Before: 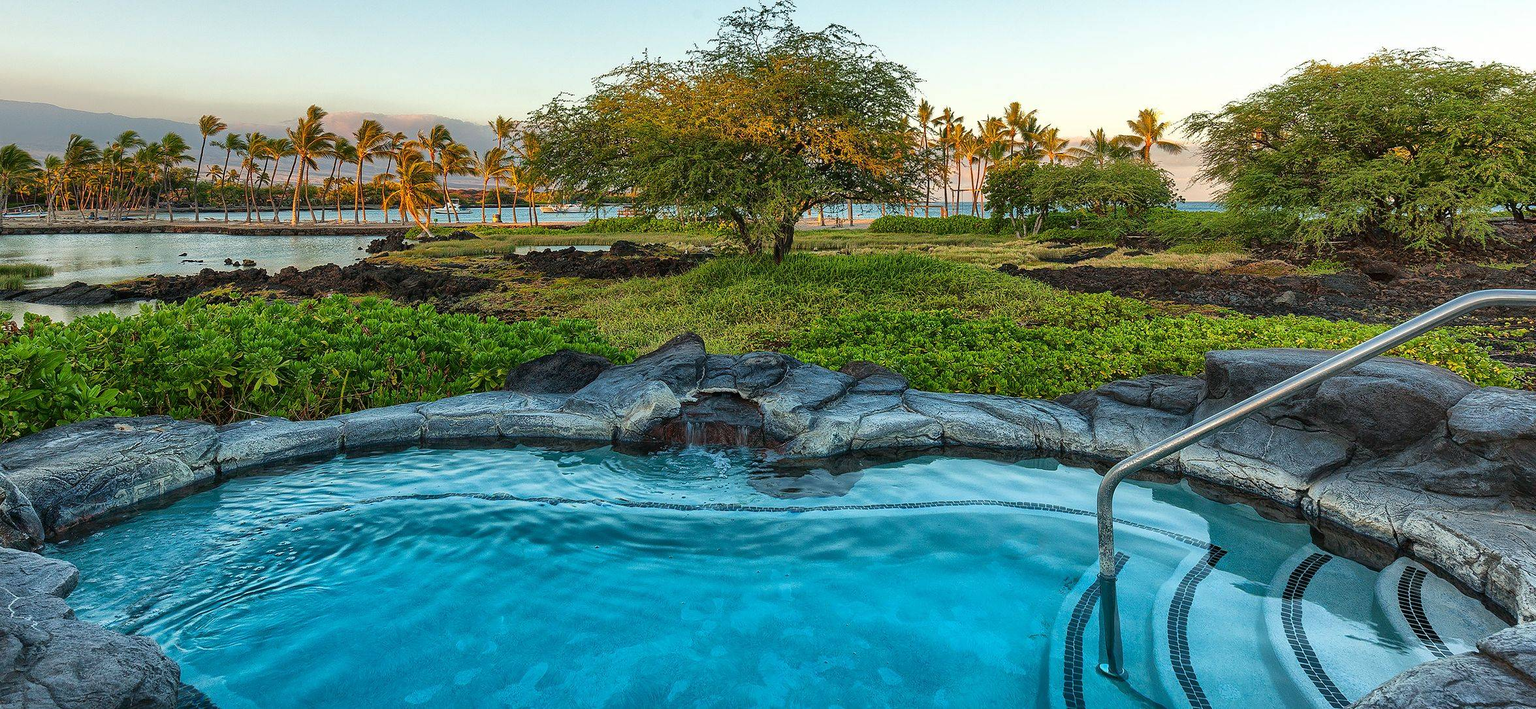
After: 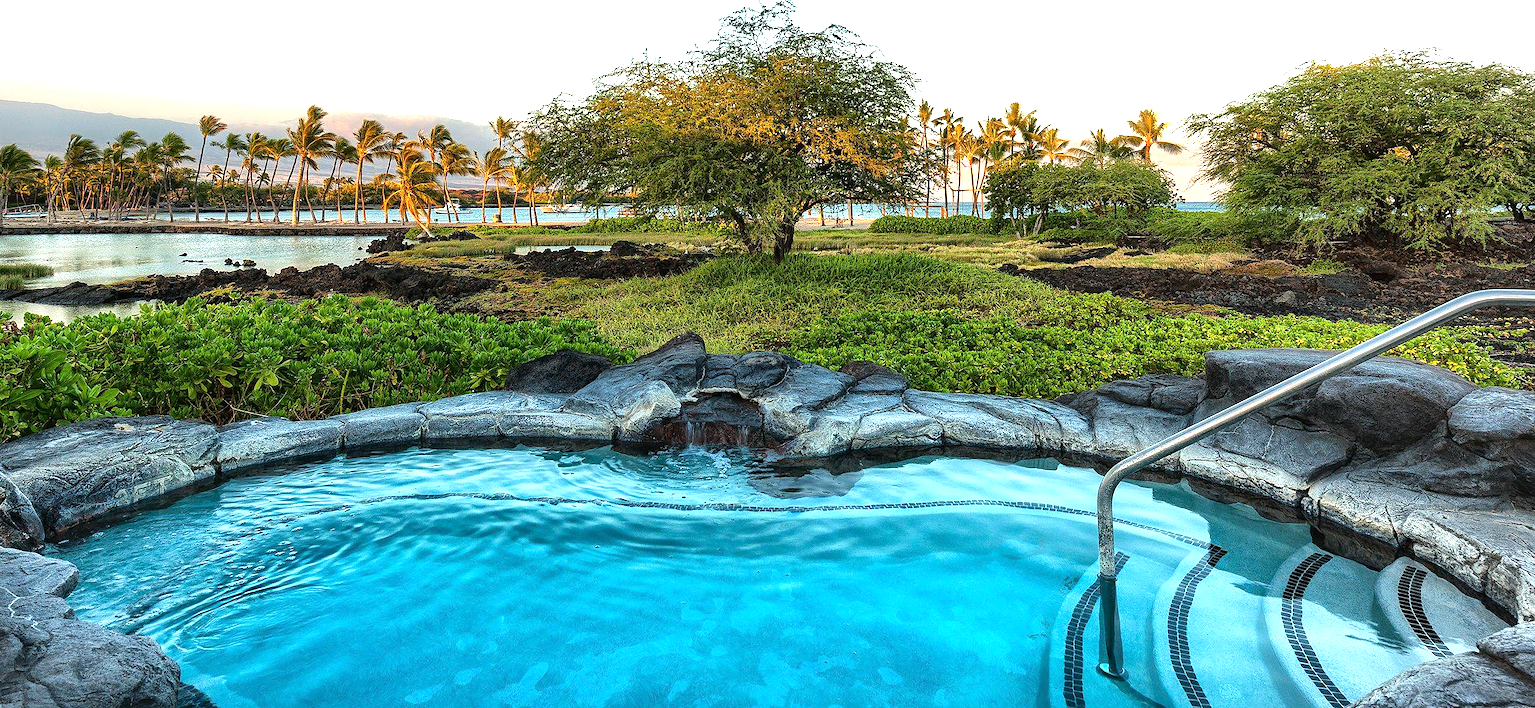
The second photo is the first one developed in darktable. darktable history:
exposure: exposure 0.297 EV, compensate exposure bias true, compensate highlight preservation false
tone equalizer: -8 EV -0.723 EV, -7 EV -0.723 EV, -6 EV -0.635 EV, -5 EV -0.365 EV, -3 EV 0.381 EV, -2 EV 0.6 EV, -1 EV 0.675 EV, +0 EV 0.749 EV, smoothing diameter 2.07%, edges refinement/feathering 17.21, mask exposure compensation -1.57 EV, filter diffusion 5
vignetting: fall-off start 99.33%, brightness -0.273, center (-0.079, 0.067), width/height ratio 1.308
